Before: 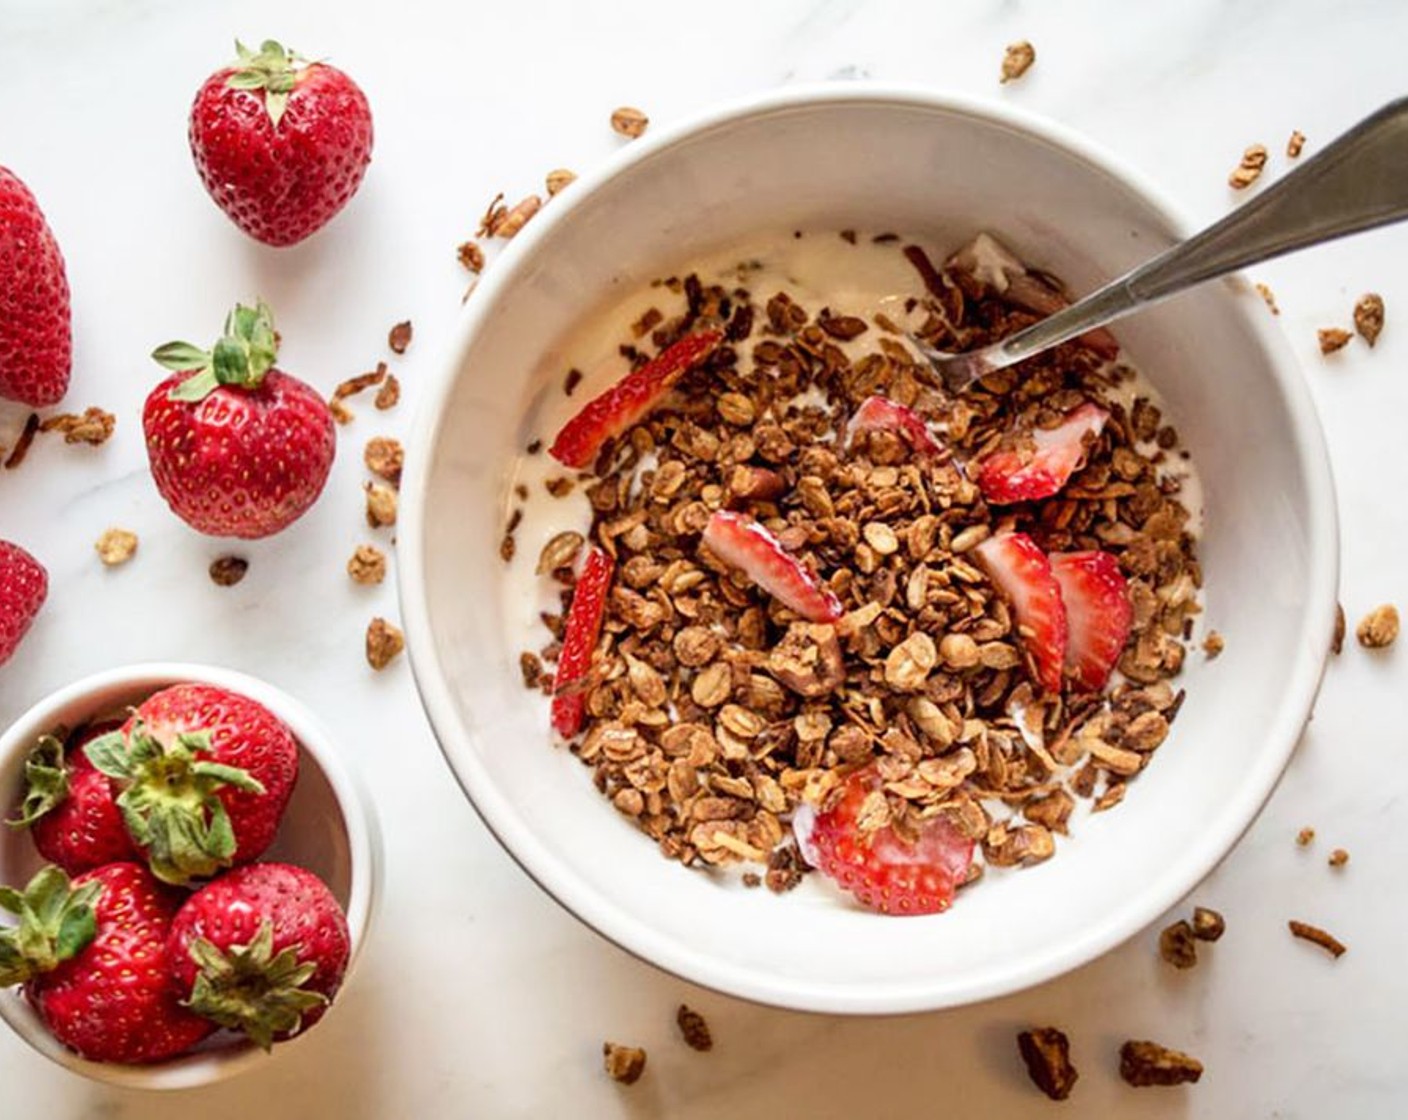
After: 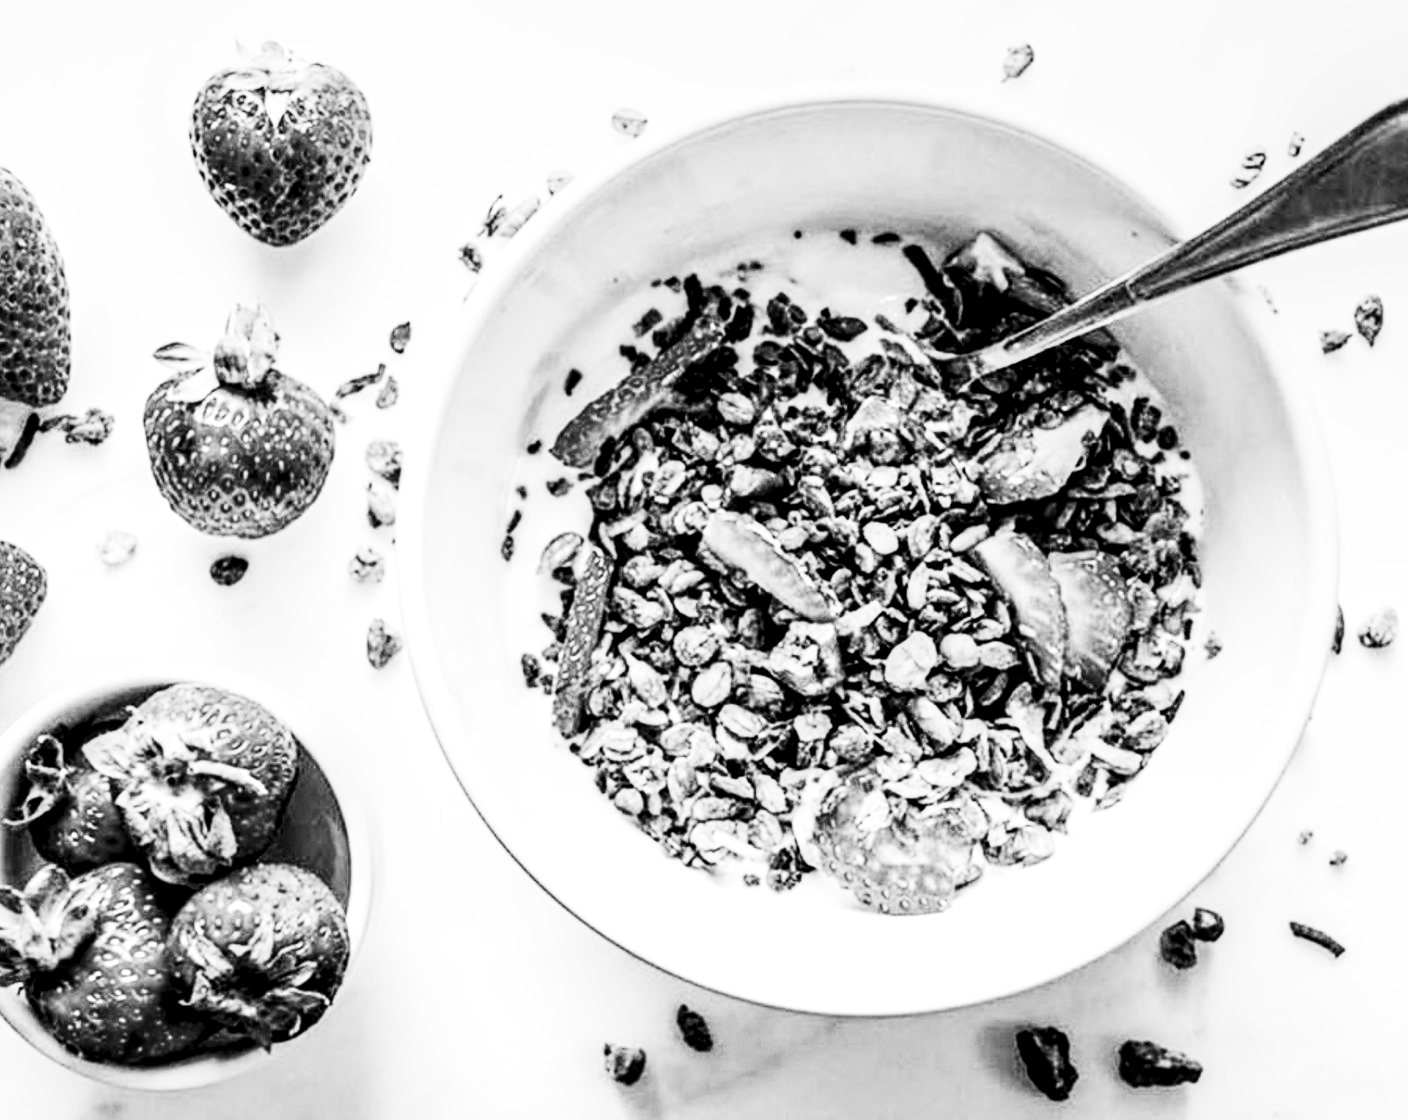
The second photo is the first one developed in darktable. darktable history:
tone curve: curves: ch0 [(0, 0) (0.055, 0.031) (0.282, 0.215) (0.729, 0.785) (1, 1)], color space Lab, linked channels, preserve colors none
monochrome: a 32, b 64, size 2.3
local contrast: detail 160%
rgb curve: curves: ch0 [(0, 0) (0.21, 0.15) (0.24, 0.21) (0.5, 0.75) (0.75, 0.96) (0.89, 0.99) (1, 1)]; ch1 [(0, 0.02) (0.21, 0.13) (0.25, 0.2) (0.5, 0.67) (0.75, 0.9) (0.89, 0.97) (1, 1)]; ch2 [(0, 0.02) (0.21, 0.13) (0.25, 0.2) (0.5, 0.67) (0.75, 0.9) (0.89, 0.97) (1, 1)], compensate middle gray true
contrast brightness saturation: contrast 0.01, saturation -0.05
